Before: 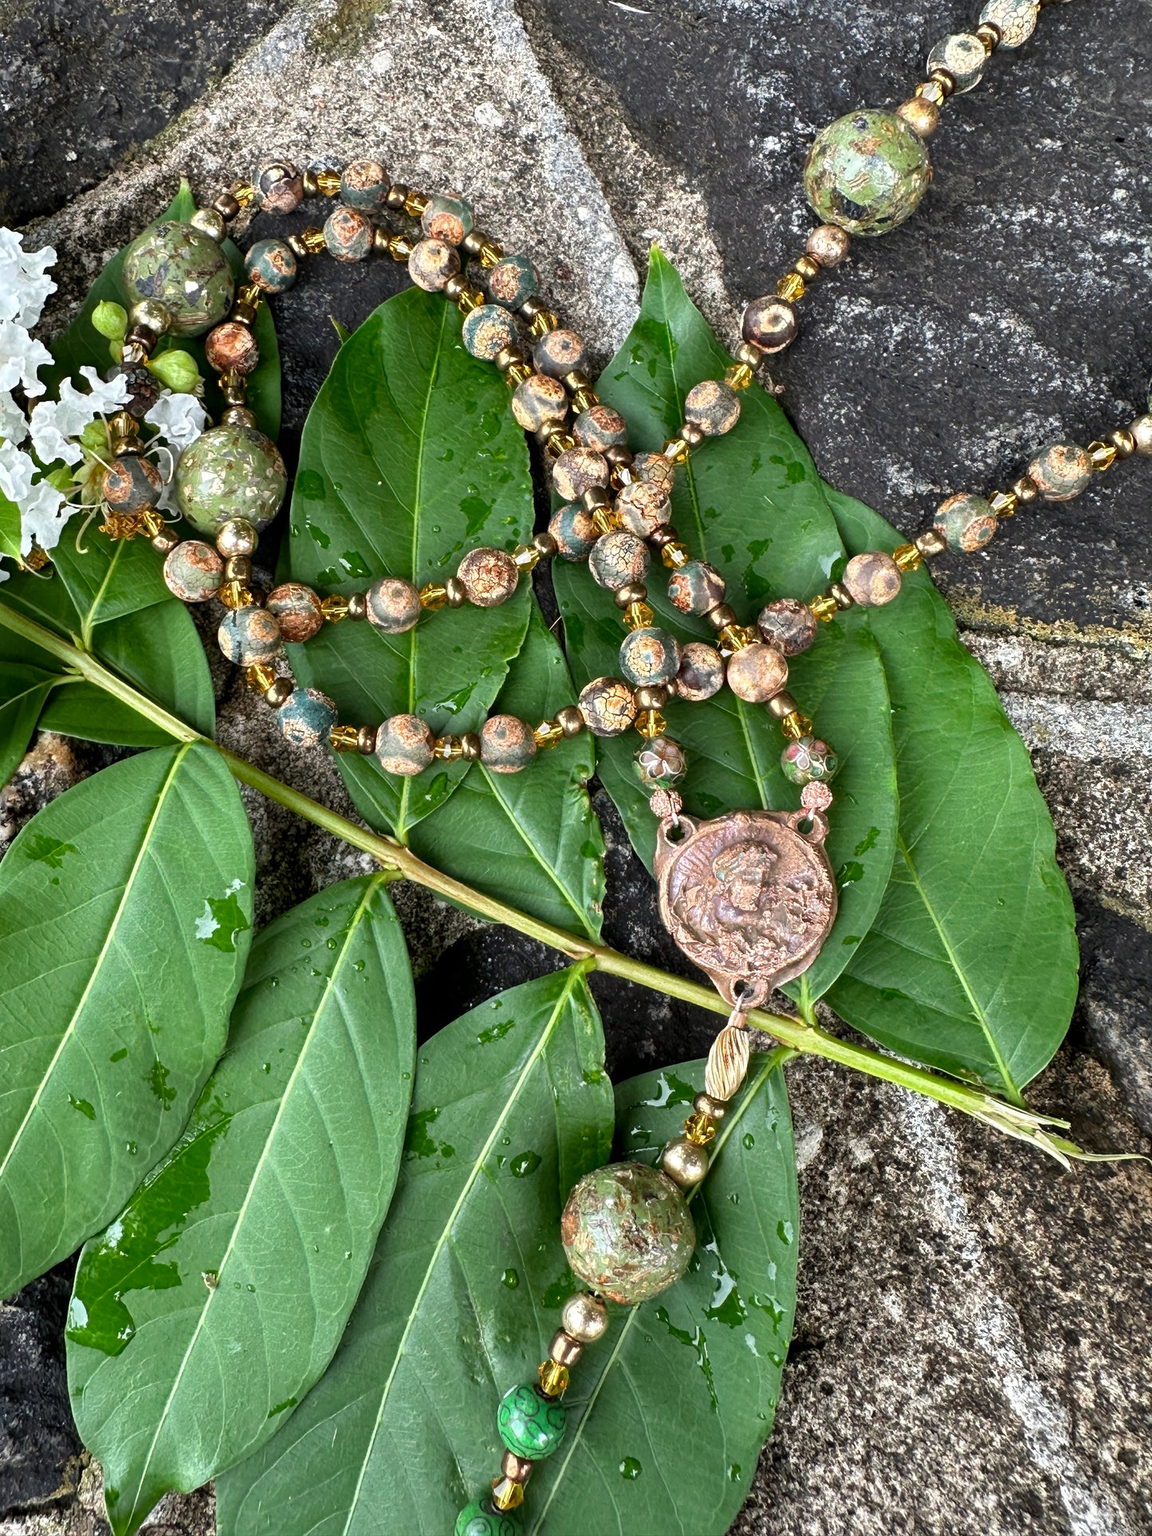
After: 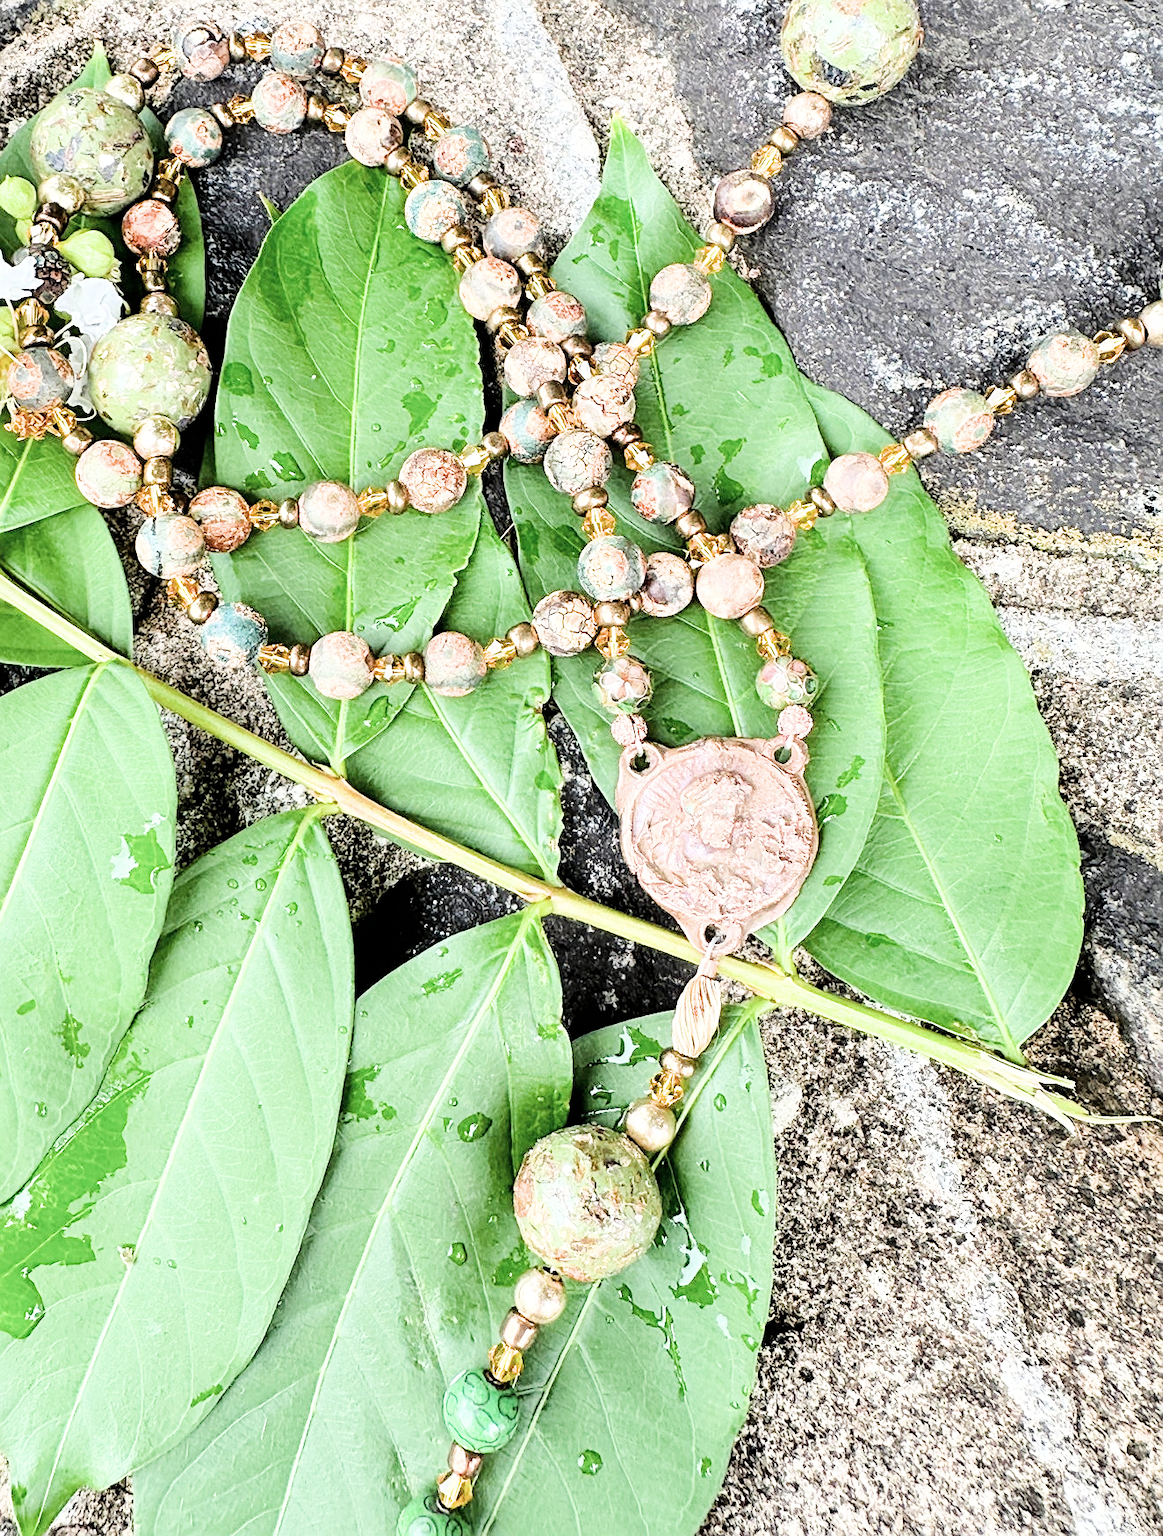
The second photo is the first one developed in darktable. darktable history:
filmic rgb: black relative exposure -6.98 EV, white relative exposure 5.63 EV, hardness 2.86
sharpen: on, module defaults
color correction: saturation 0.85
exposure: black level correction 0, exposure 2.327 EV, compensate exposure bias true, compensate highlight preservation false
tone equalizer: -8 EV -0.75 EV, -7 EV -0.7 EV, -6 EV -0.6 EV, -5 EV -0.4 EV, -3 EV 0.4 EV, -2 EV 0.6 EV, -1 EV 0.7 EV, +0 EV 0.75 EV, edges refinement/feathering 500, mask exposure compensation -1.57 EV, preserve details no
crop and rotate: left 8.262%, top 9.226%
